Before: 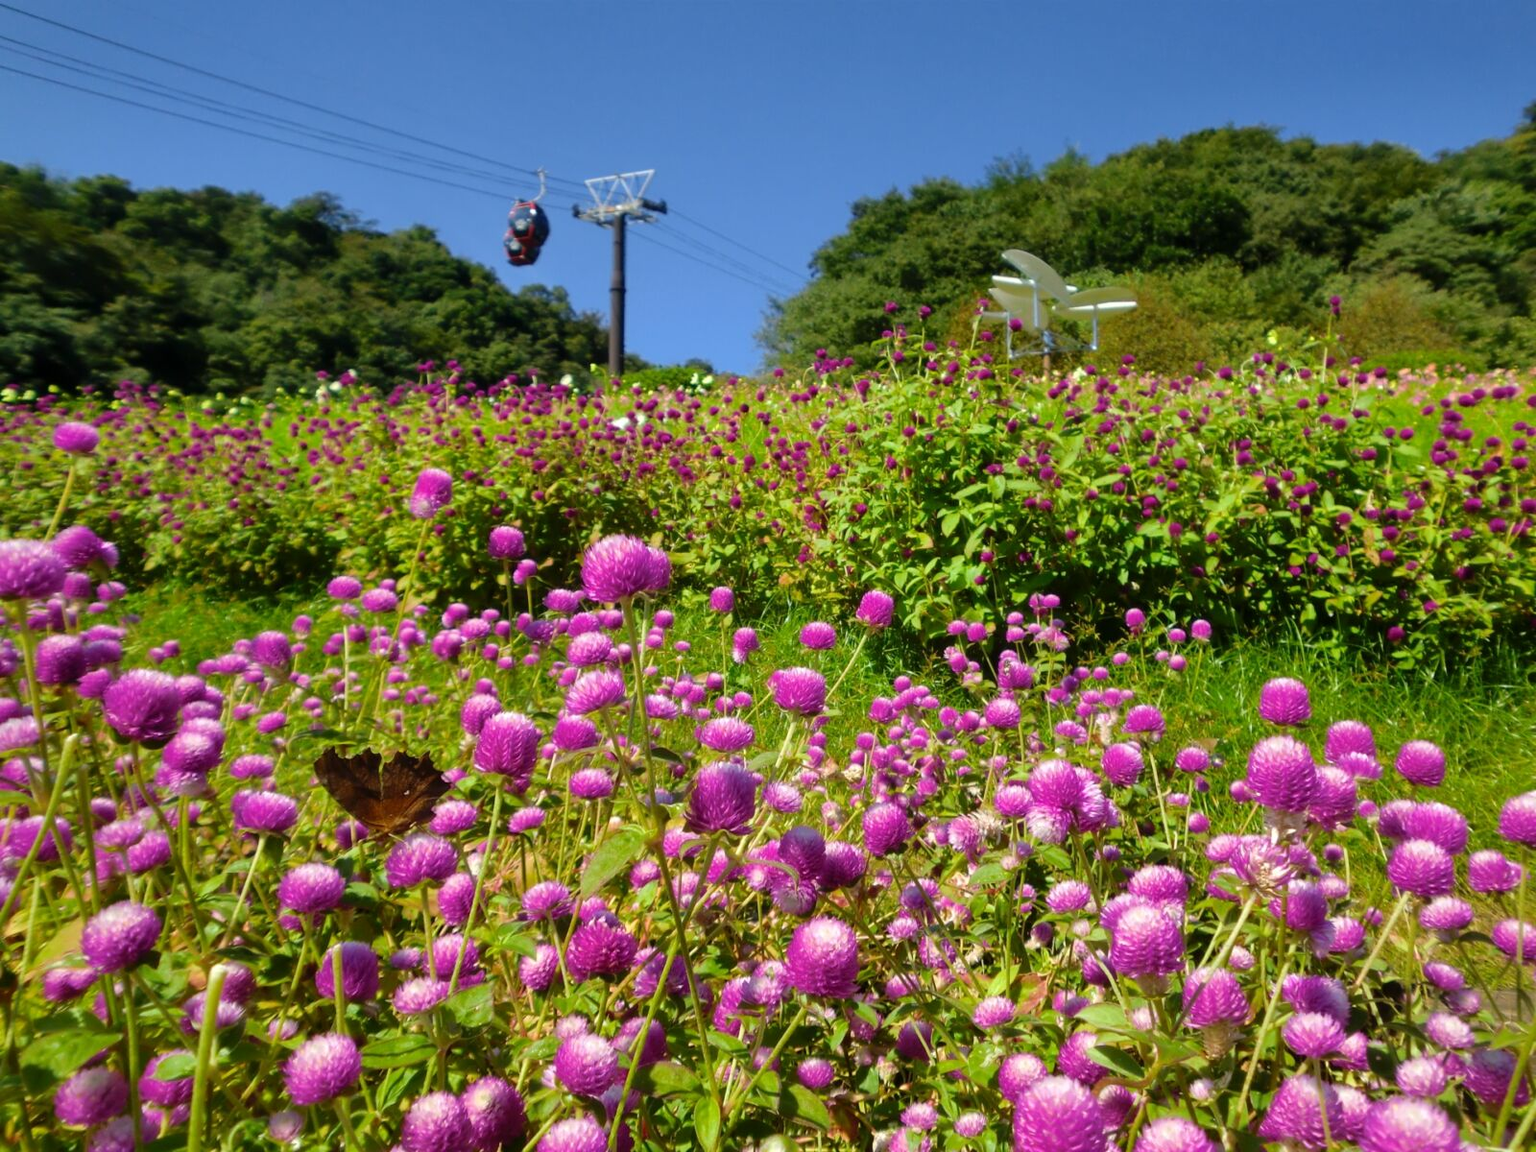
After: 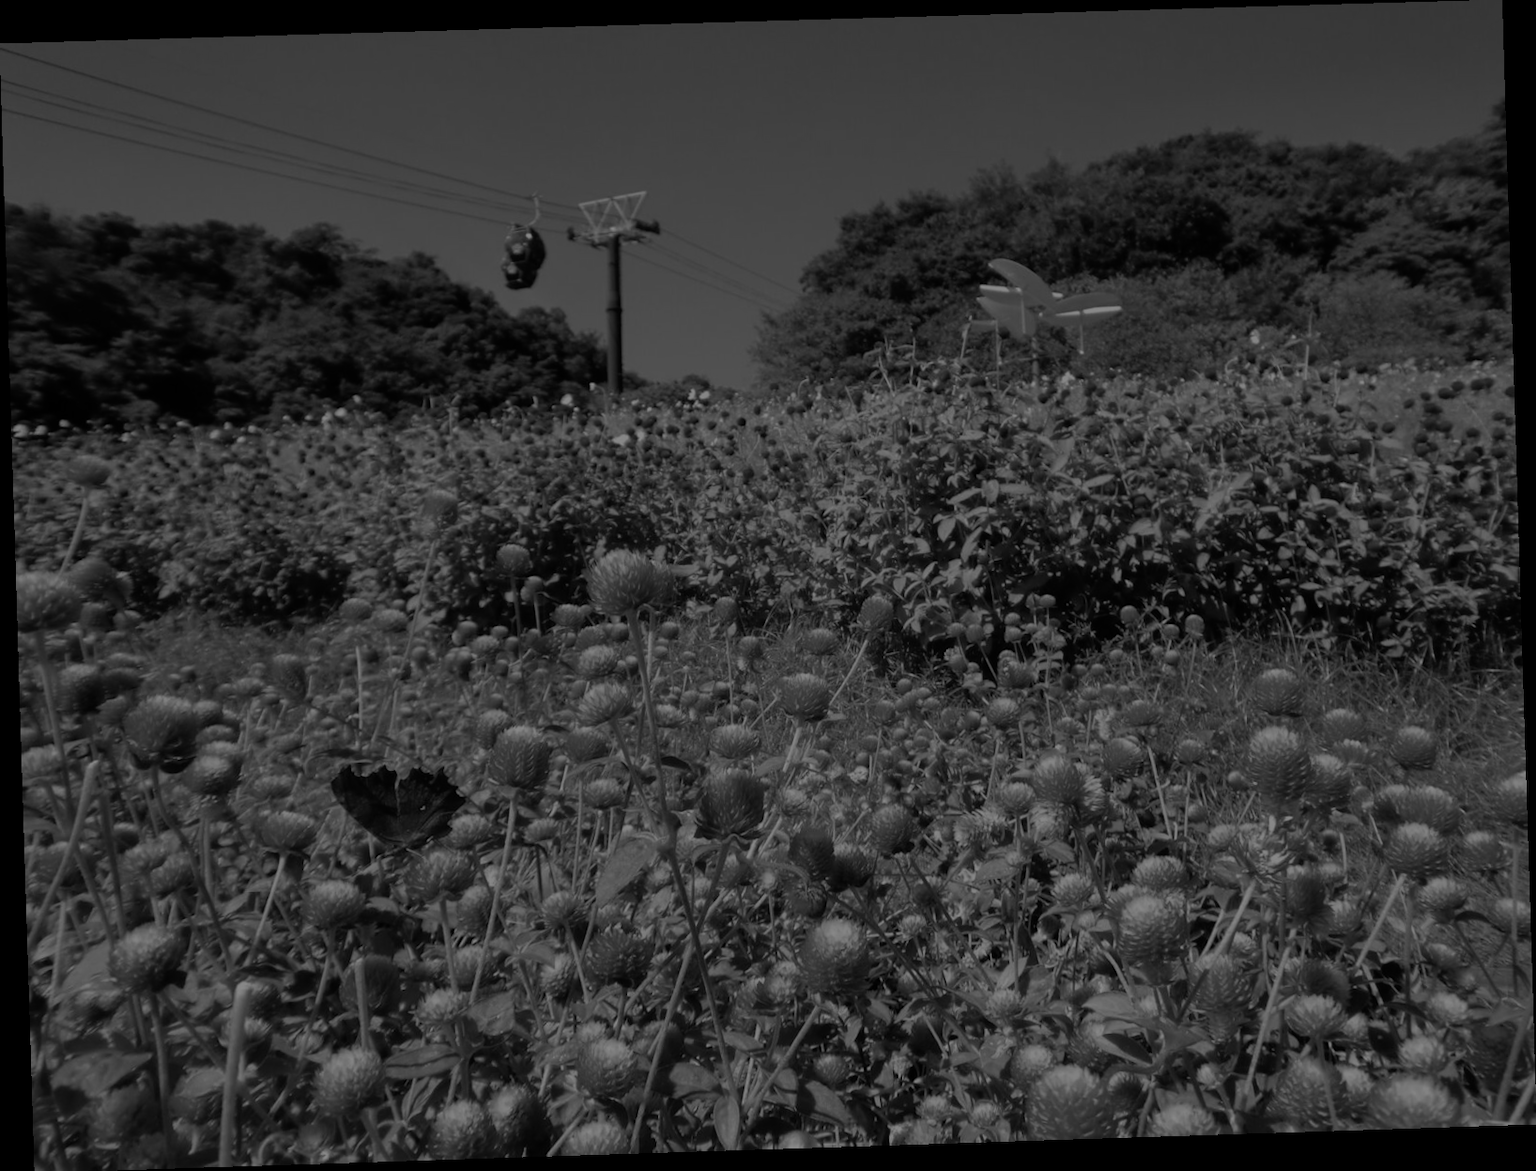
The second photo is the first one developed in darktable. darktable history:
monochrome: a 2.21, b -1.33, size 2.2
rotate and perspective: rotation -1.77°, lens shift (horizontal) 0.004, automatic cropping off
exposure: exposure -2.002 EV, compensate highlight preservation false
